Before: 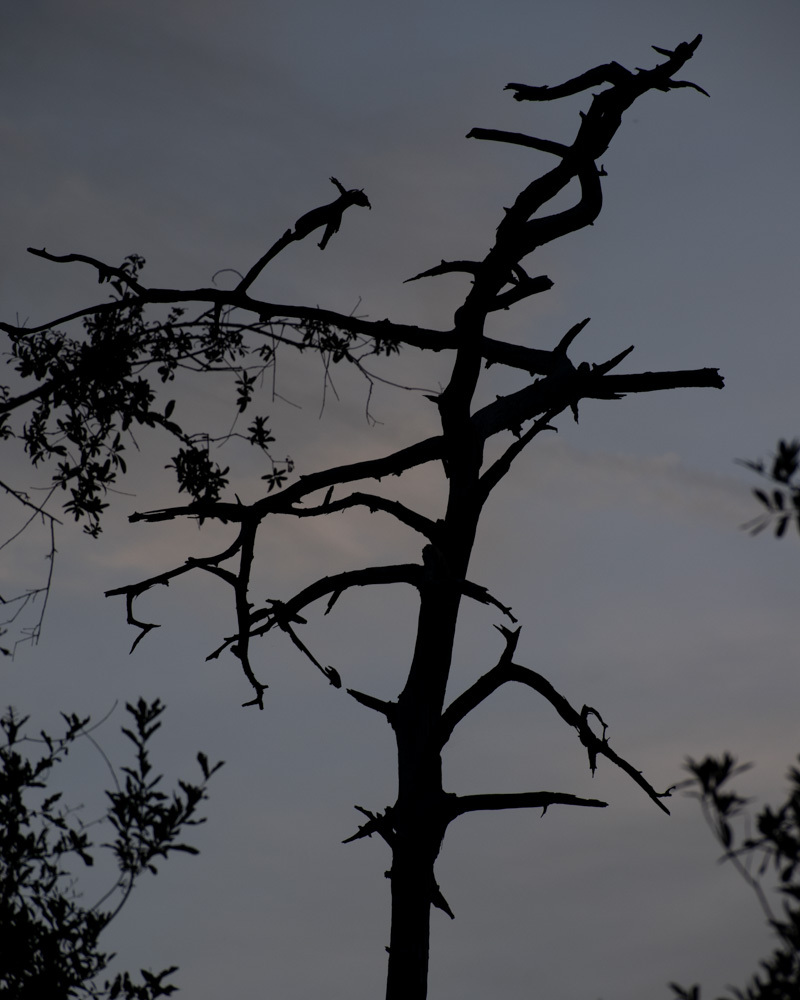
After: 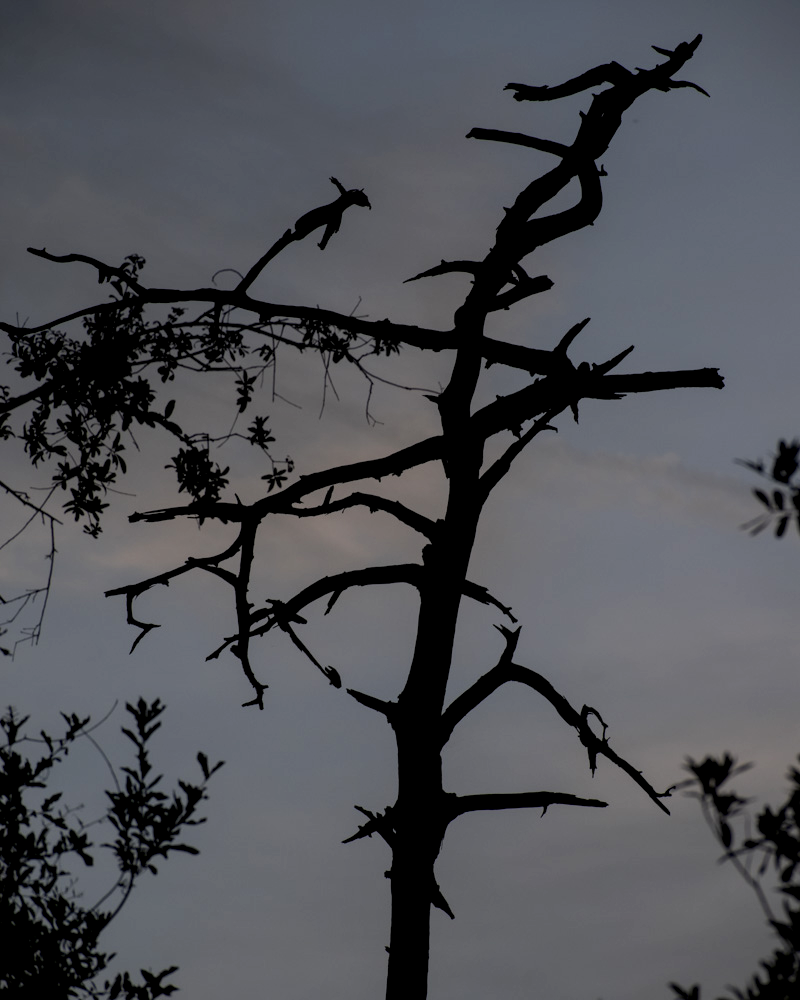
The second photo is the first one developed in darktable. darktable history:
exposure: black level correction 0.001, exposure -0.205 EV, compensate exposure bias true, compensate highlight preservation false
tone equalizer: -8 EV -0.385 EV, -7 EV -0.396 EV, -6 EV -0.34 EV, -5 EV -0.261 EV, -3 EV 0.217 EV, -2 EV 0.333 EV, -1 EV 0.364 EV, +0 EV 0.412 EV
local contrast: on, module defaults
